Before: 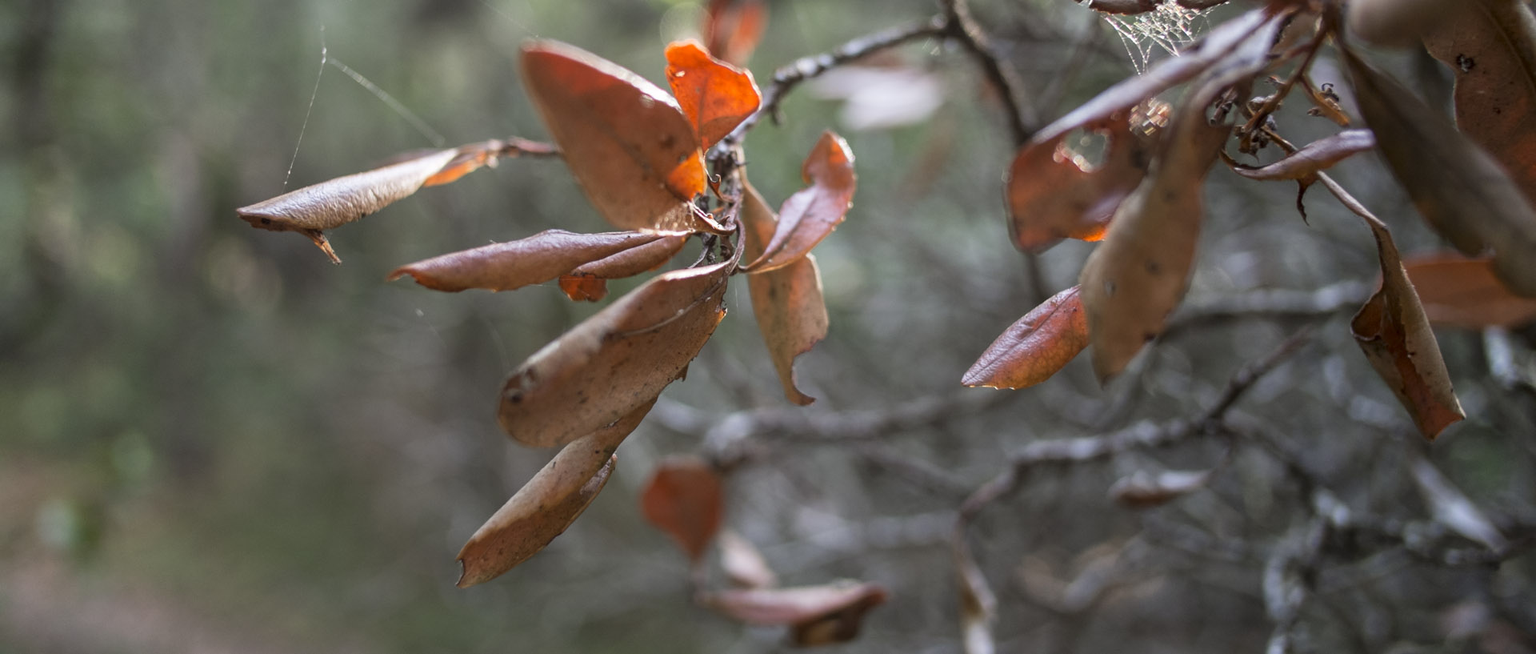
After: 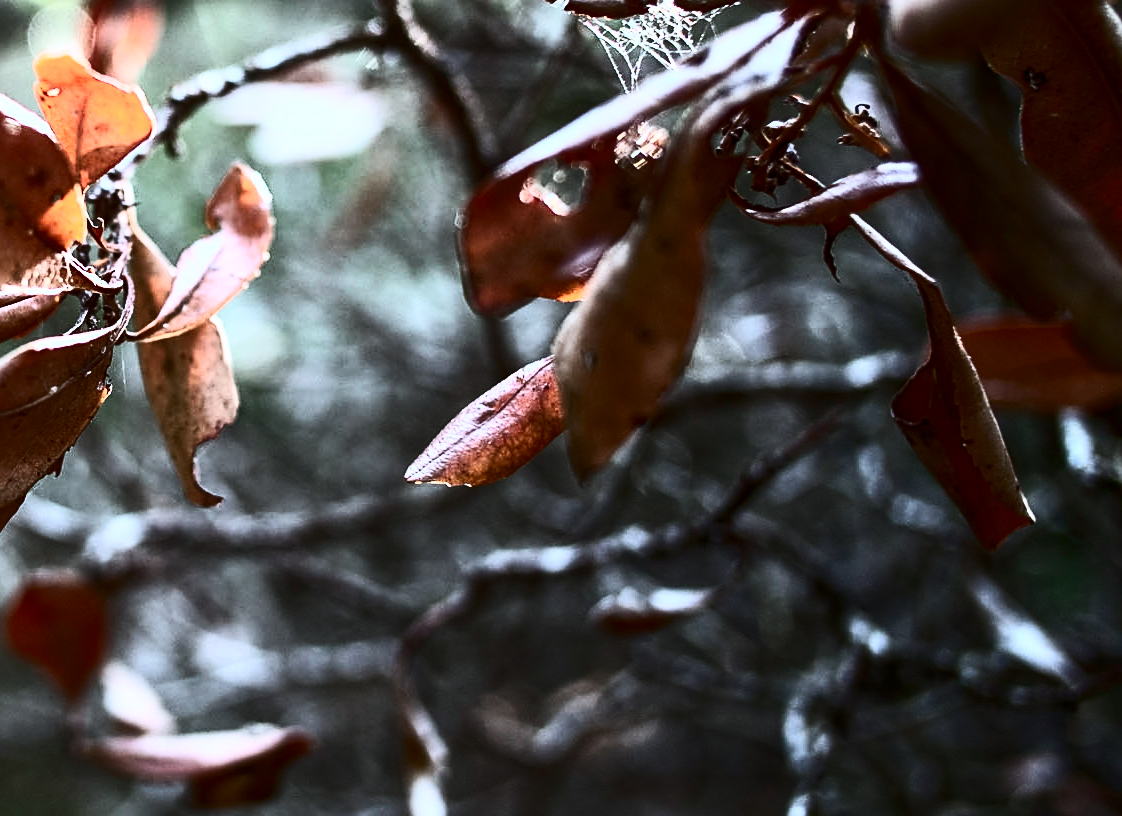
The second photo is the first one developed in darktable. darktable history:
contrast brightness saturation: contrast 0.949, brightness 0.197
sharpen: on, module defaults
tone curve: curves: ch0 [(0, 0) (0.003, 0.003) (0.011, 0.011) (0.025, 0.024) (0.044, 0.044) (0.069, 0.068) (0.1, 0.098) (0.136, 0.133) (0.177, 0.174) (0.224, 0.22) (0.277, 0.272) (0.335, 0.329) (0.399, 0.392) (0.468, 0.46) (0.543, 0.546) (0.623, 0.626) (0.709, 0.711) (0.801, 0.802) (0.898, 0.898) (1, 1)], preserve colors none
local contrast: mode bilateral grid, contrast 10, coarseness 25, detail 115%, midtone range 0.2
crop: left 41.553%
color correction: highlights a* -3.84, highlights b* -10.93
